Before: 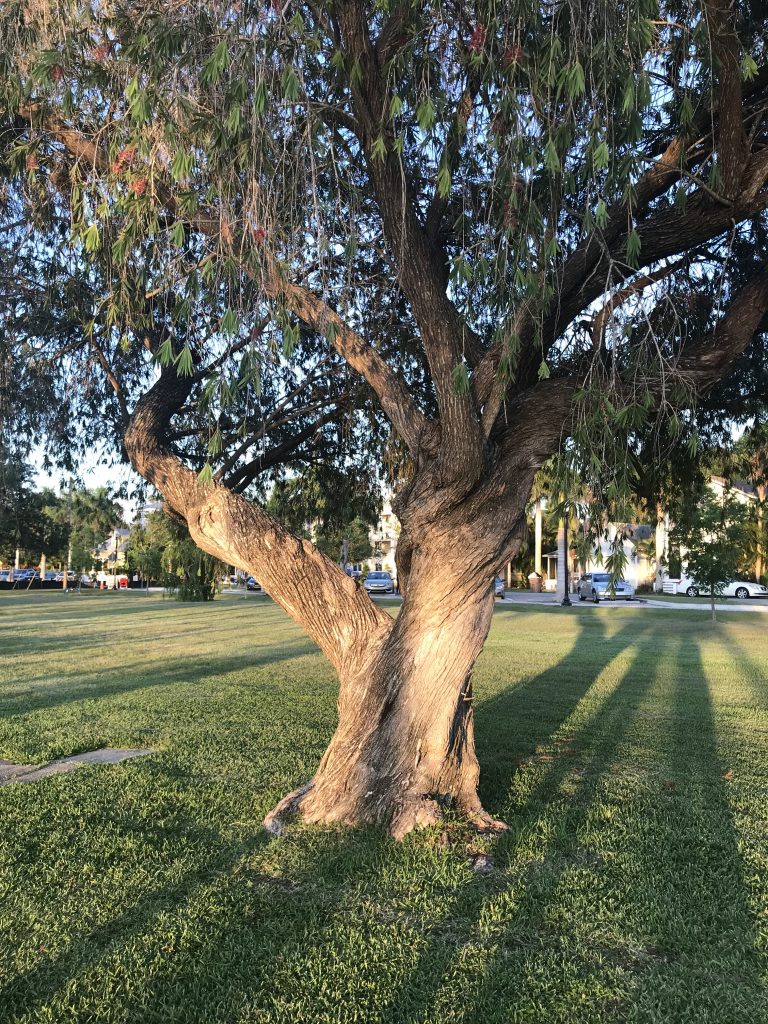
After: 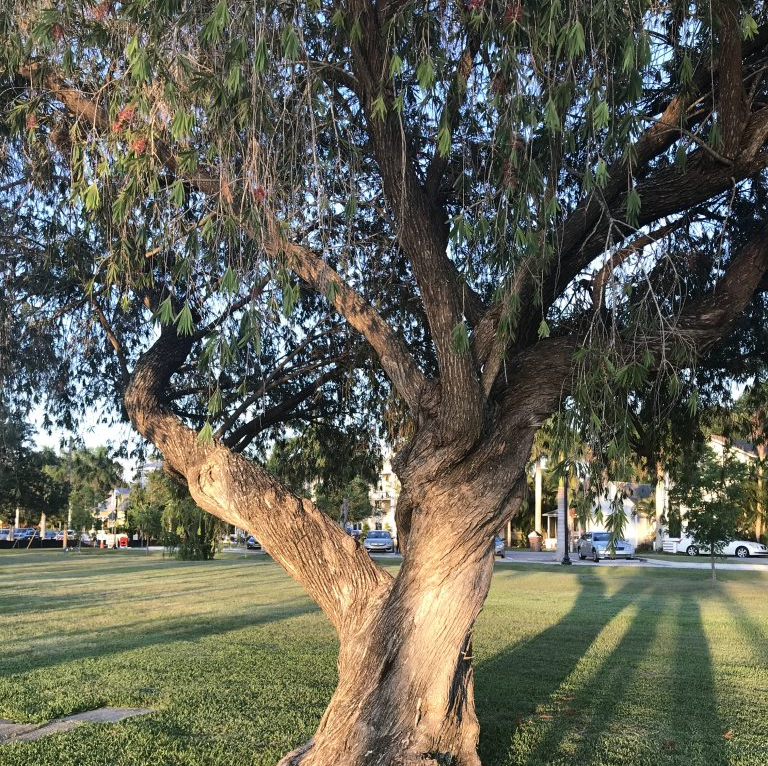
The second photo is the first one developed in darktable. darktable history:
crop: top 4.02%, bottom 21.091%
